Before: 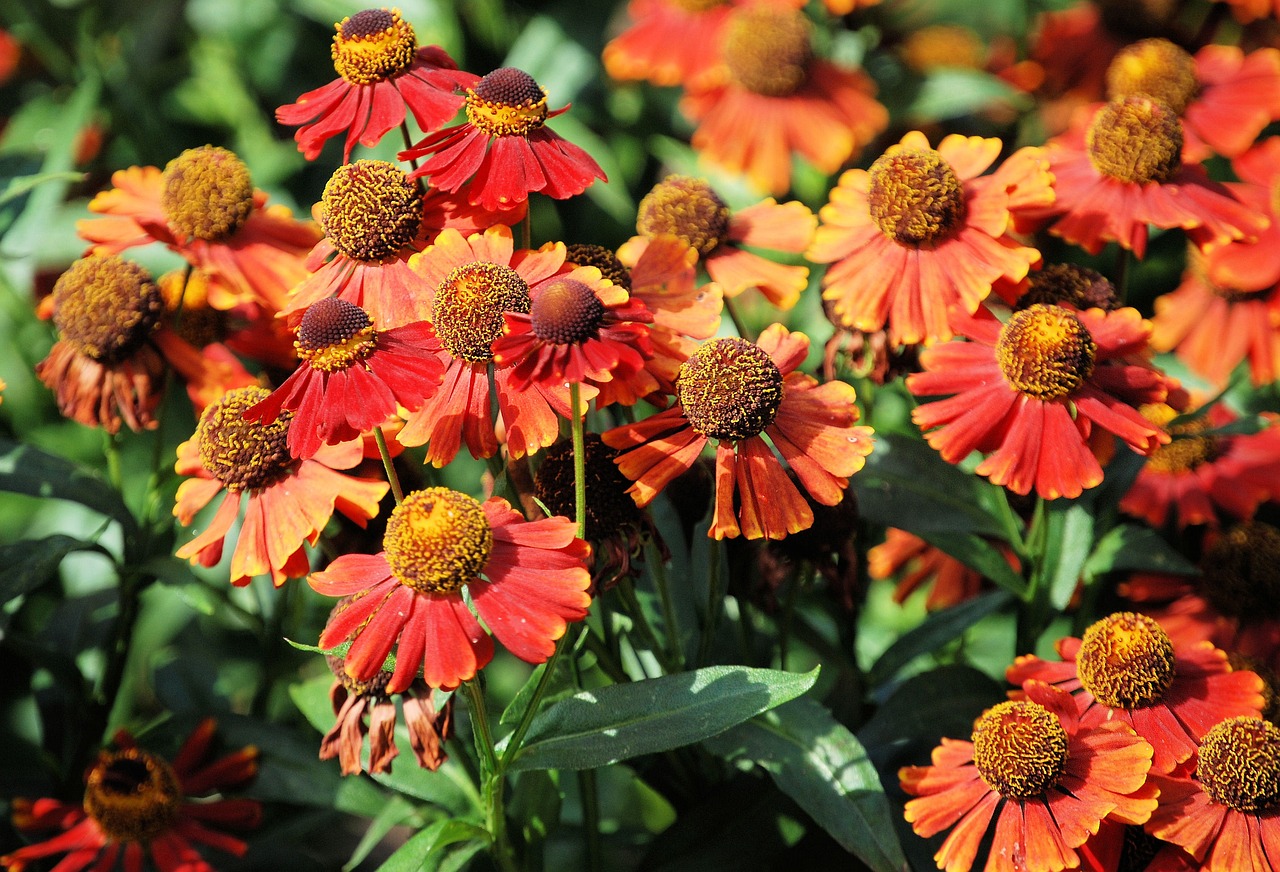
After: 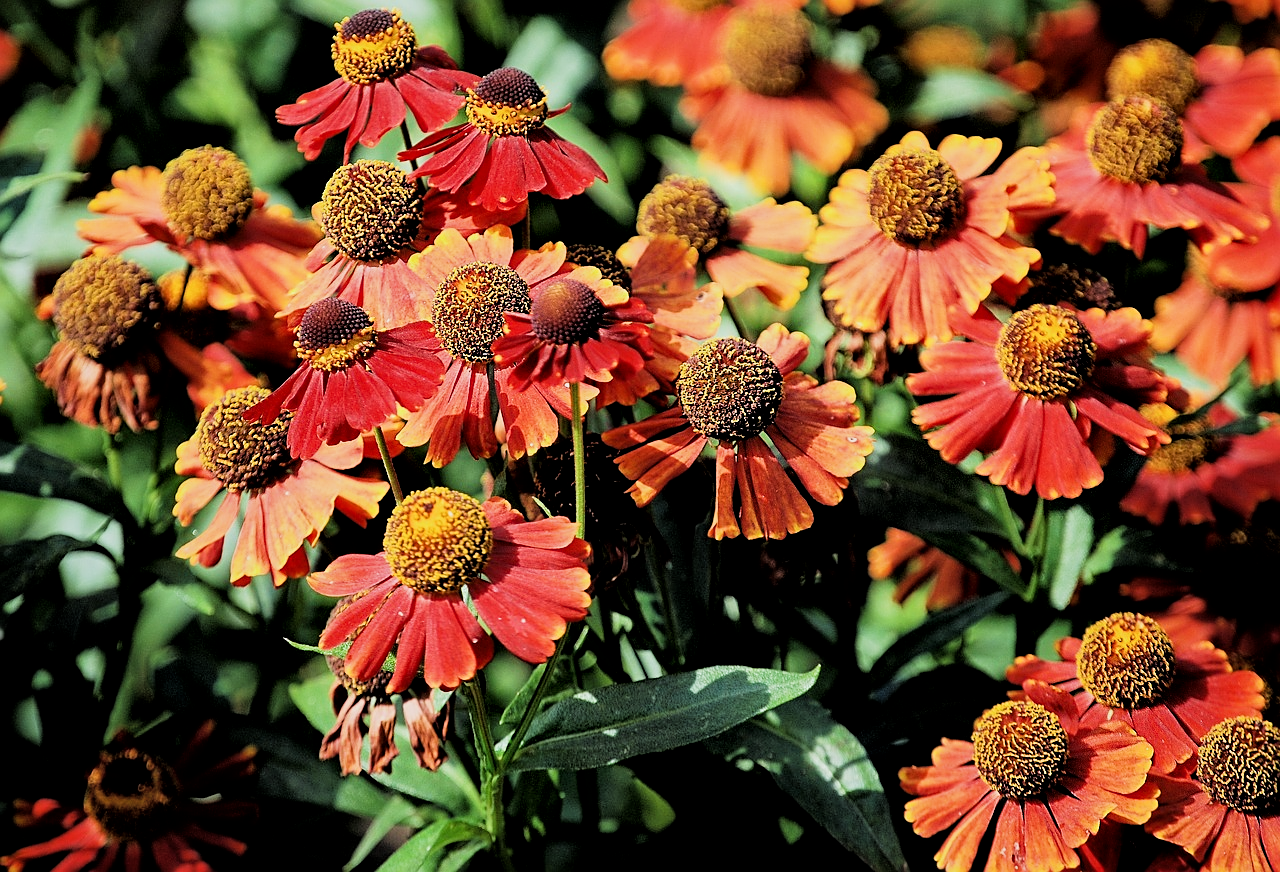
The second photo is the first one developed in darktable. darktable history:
white balance: red 0.976, blue 1.04
sharpen: on, module defaults
filmic rgb: black relative exposure -5 EV, hardness 2.88, contrast 1.3, highlights saturation mix -30%
local contrast: mode bilateral grid, contrast 20, coarseness 50, detail 140%, midtone range 0.2
